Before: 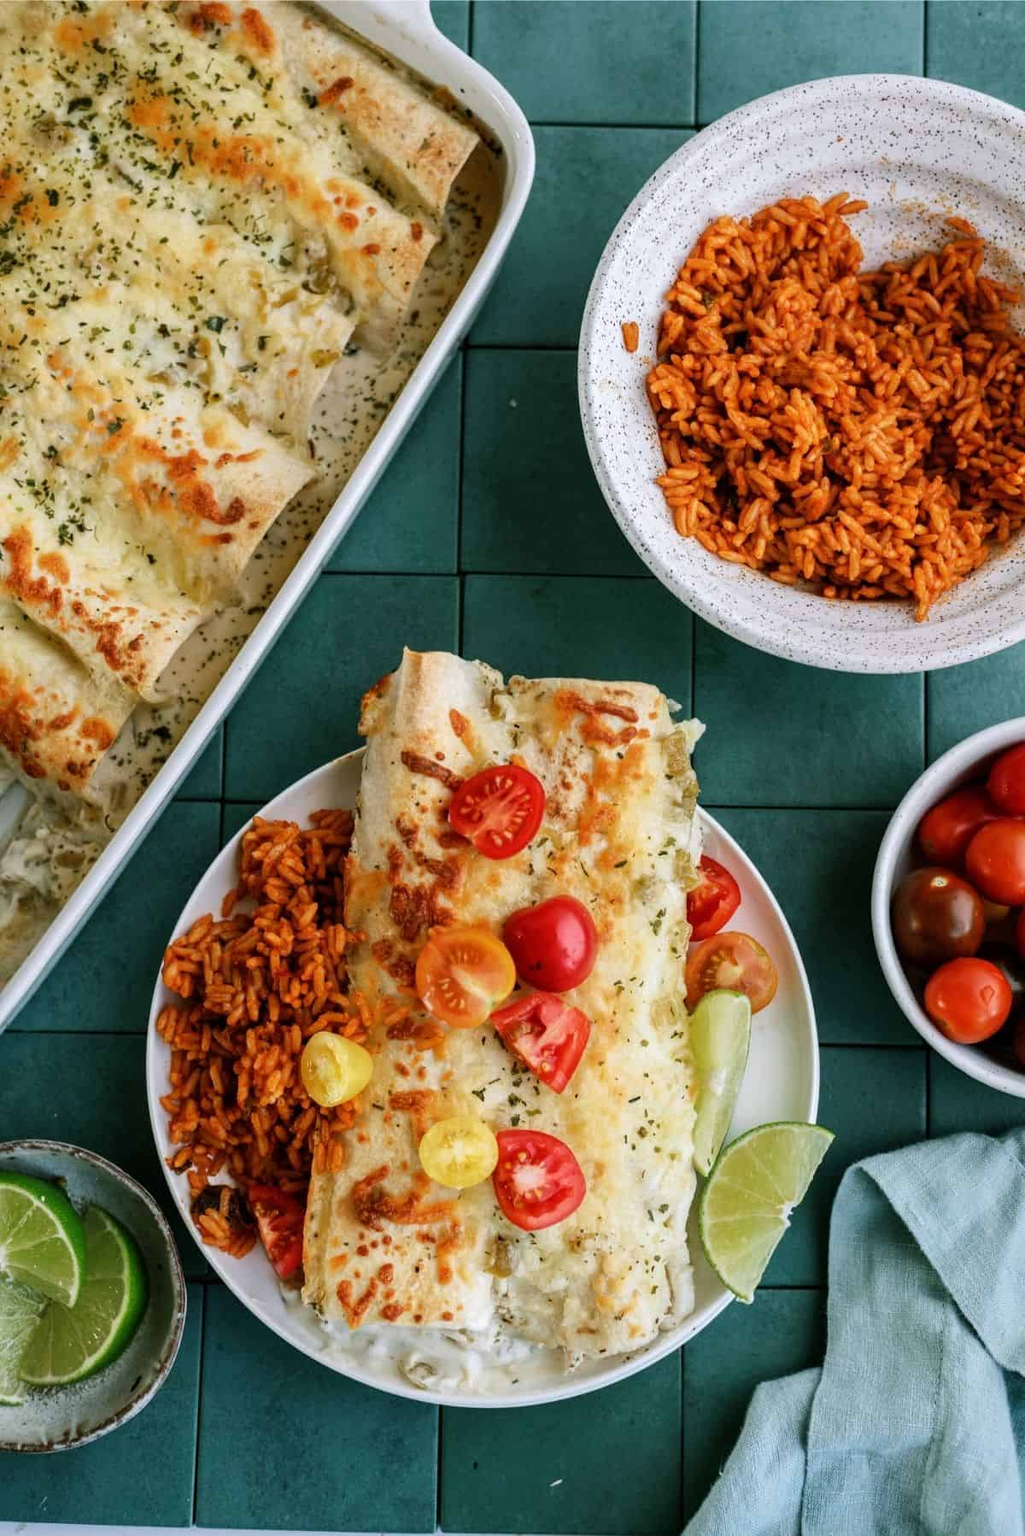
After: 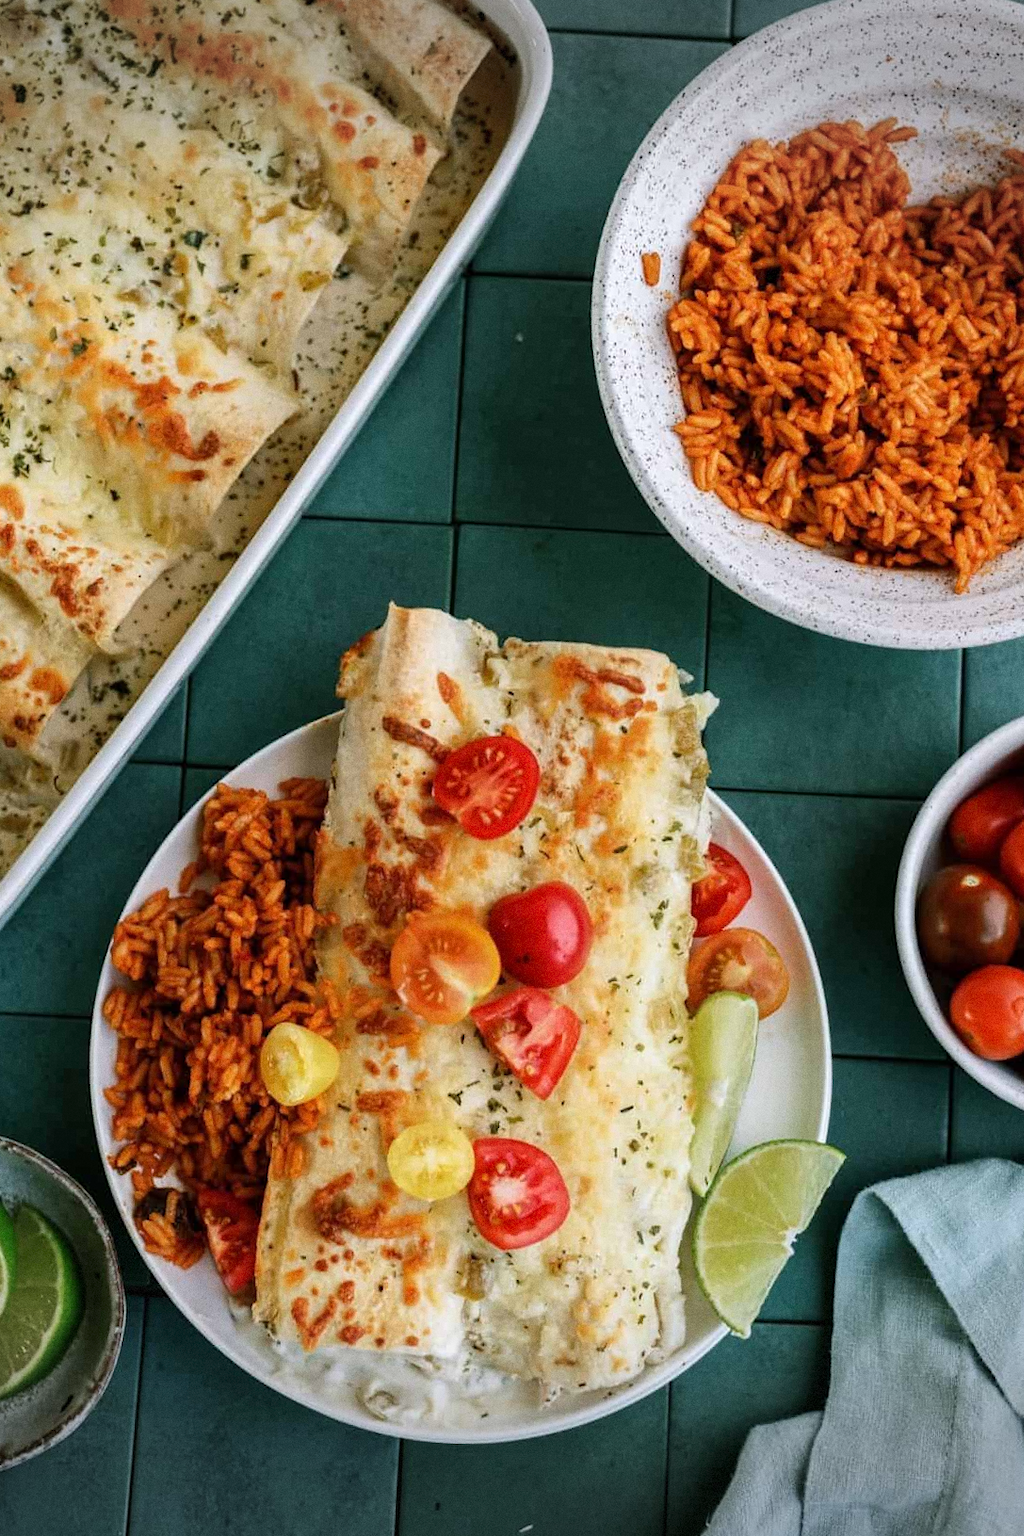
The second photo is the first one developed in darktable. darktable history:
grain: coarseness 0.47 ISO
crop and rotate: angle -1.96°, left 3.097%, top 4.154%, right 1.586%, bottom 0.529%
exposure: compensate highlight preservation false
vignetting: fall-off start 100%, brightness -0.406, saturation -0.3, width/height ratio 1.324, dithering 8-bit output, unbound false
